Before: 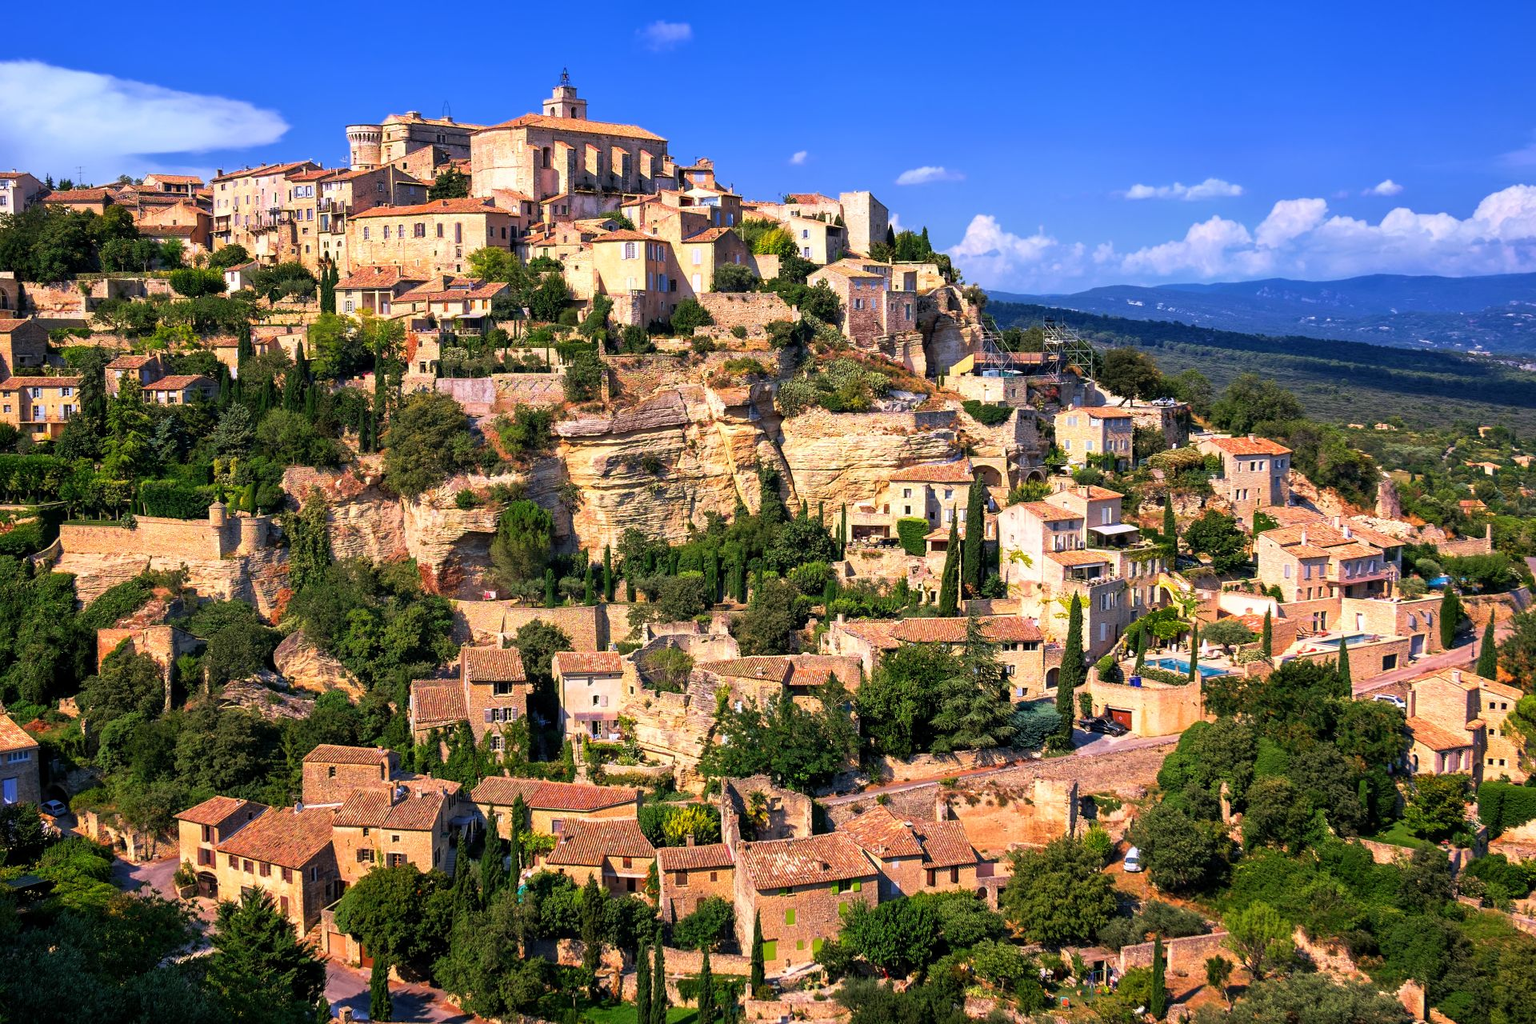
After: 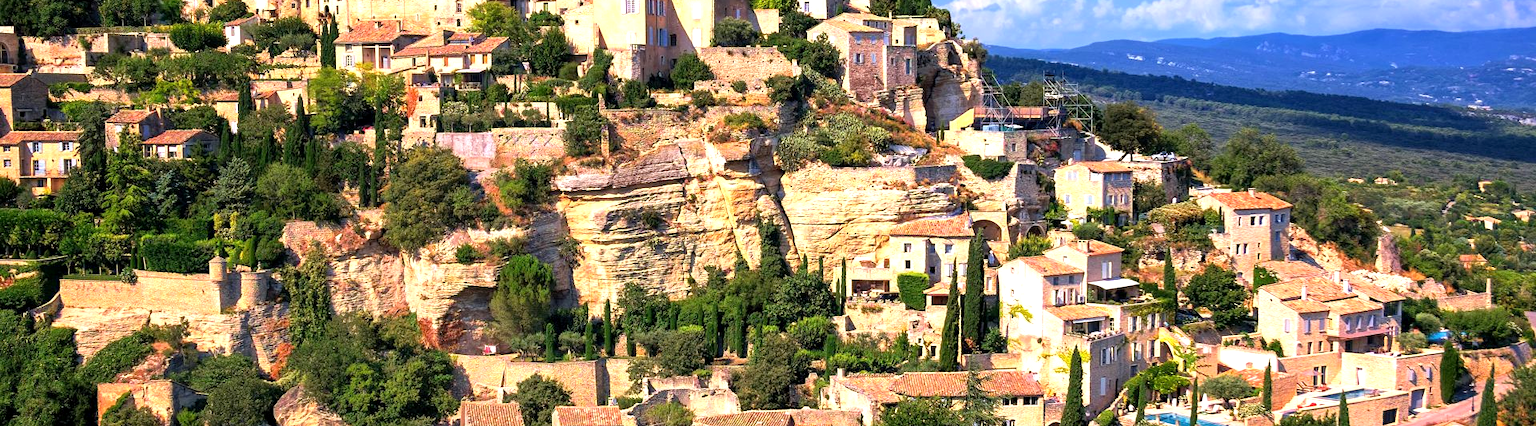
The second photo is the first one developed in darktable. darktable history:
crop and rotate: top 24.039%, bottom 34.267%
exposure: black level correction 0.001, exposure 0.499 EV, compensate exposure bias true, compensate highlight preservation false
